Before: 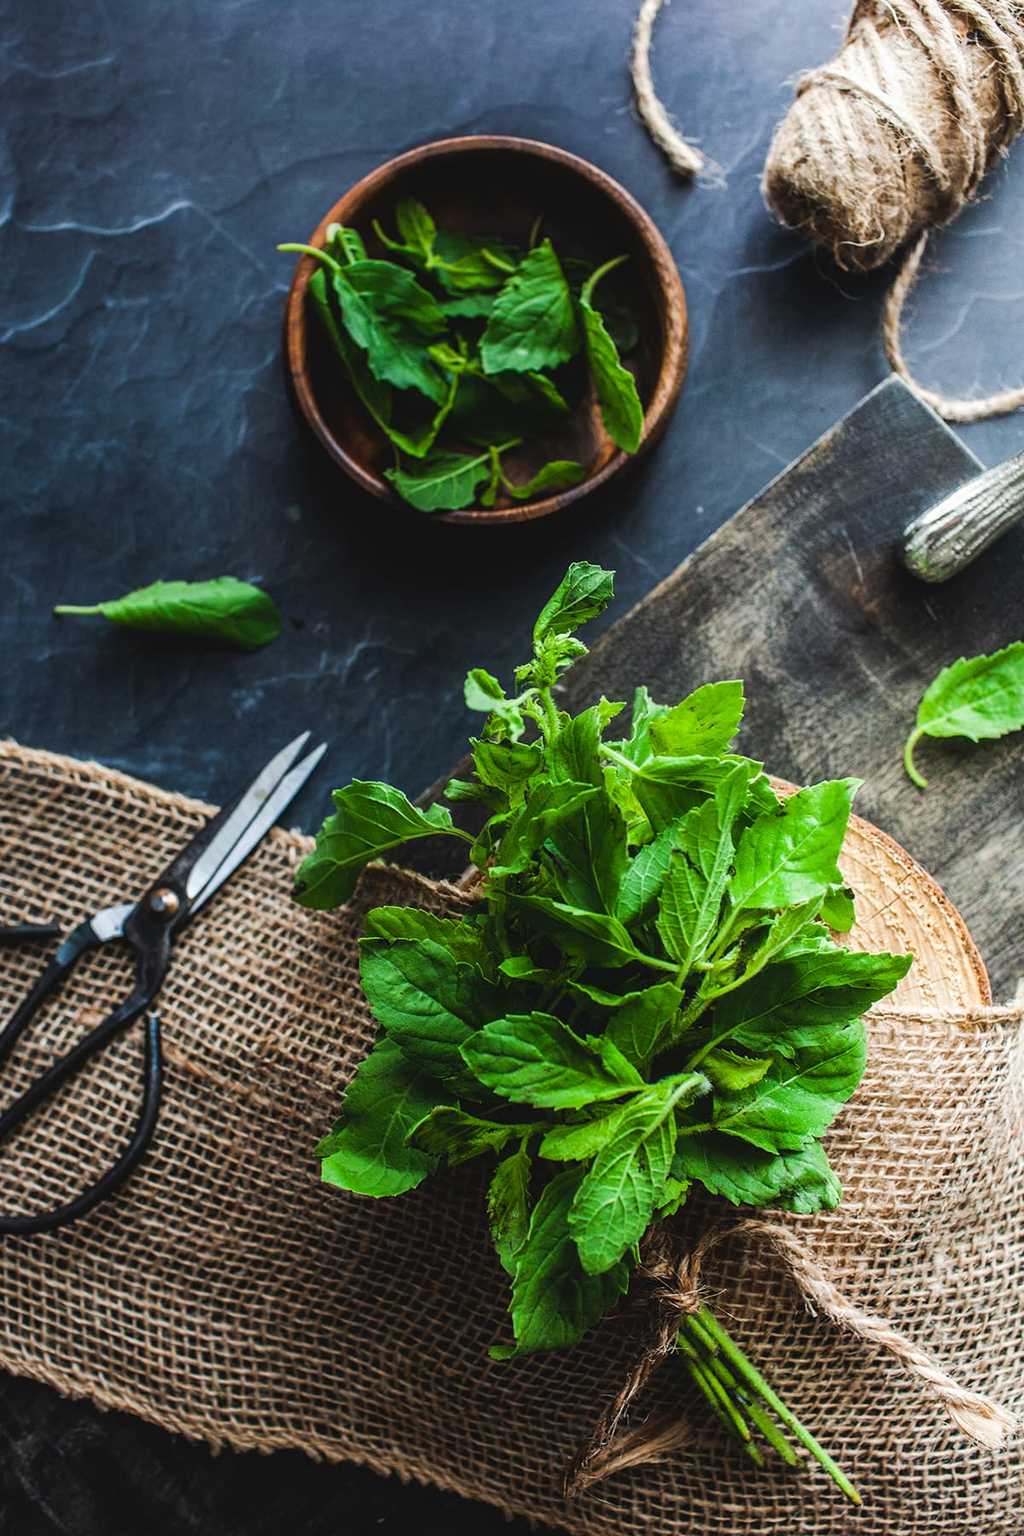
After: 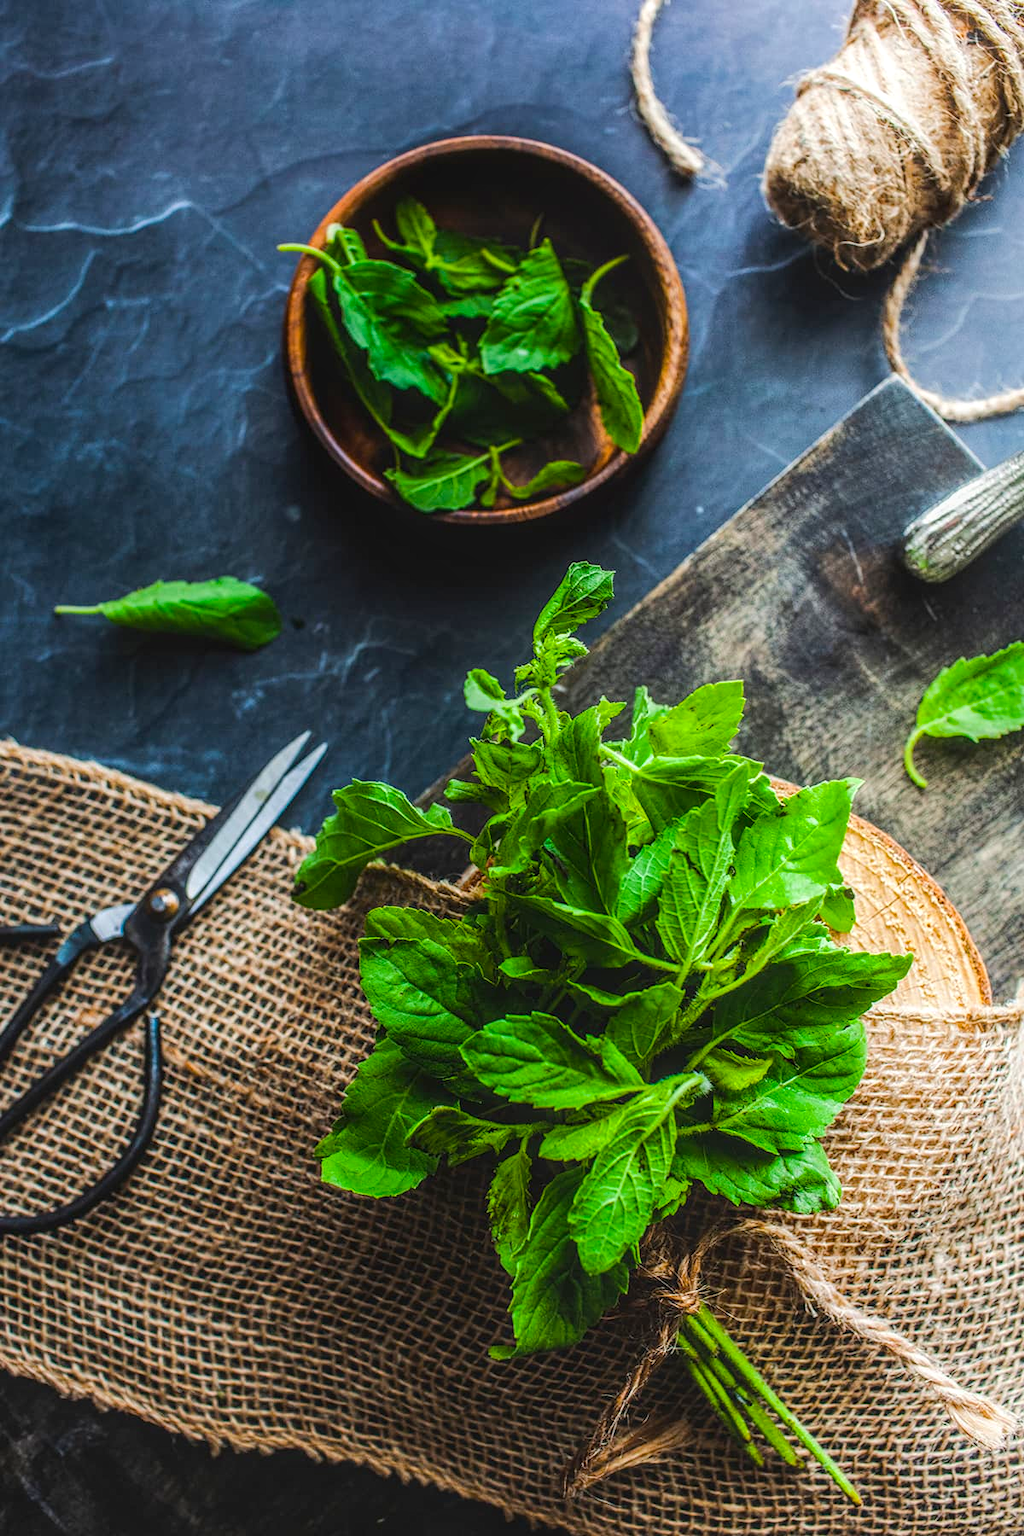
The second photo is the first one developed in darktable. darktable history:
local contrast: highlights 0%, shadows 0%, detail 133%
bloom: size 9%, threshold 100%, strength 7%
contrast brightness saturation: saturation -0.05
color balance rgb: perceptual saturation grading › global saturation 25%, perceptual brilliance grading › mid-tones 10%, perceptual brilliance grading › shadows 15%, global vibrance 20%
